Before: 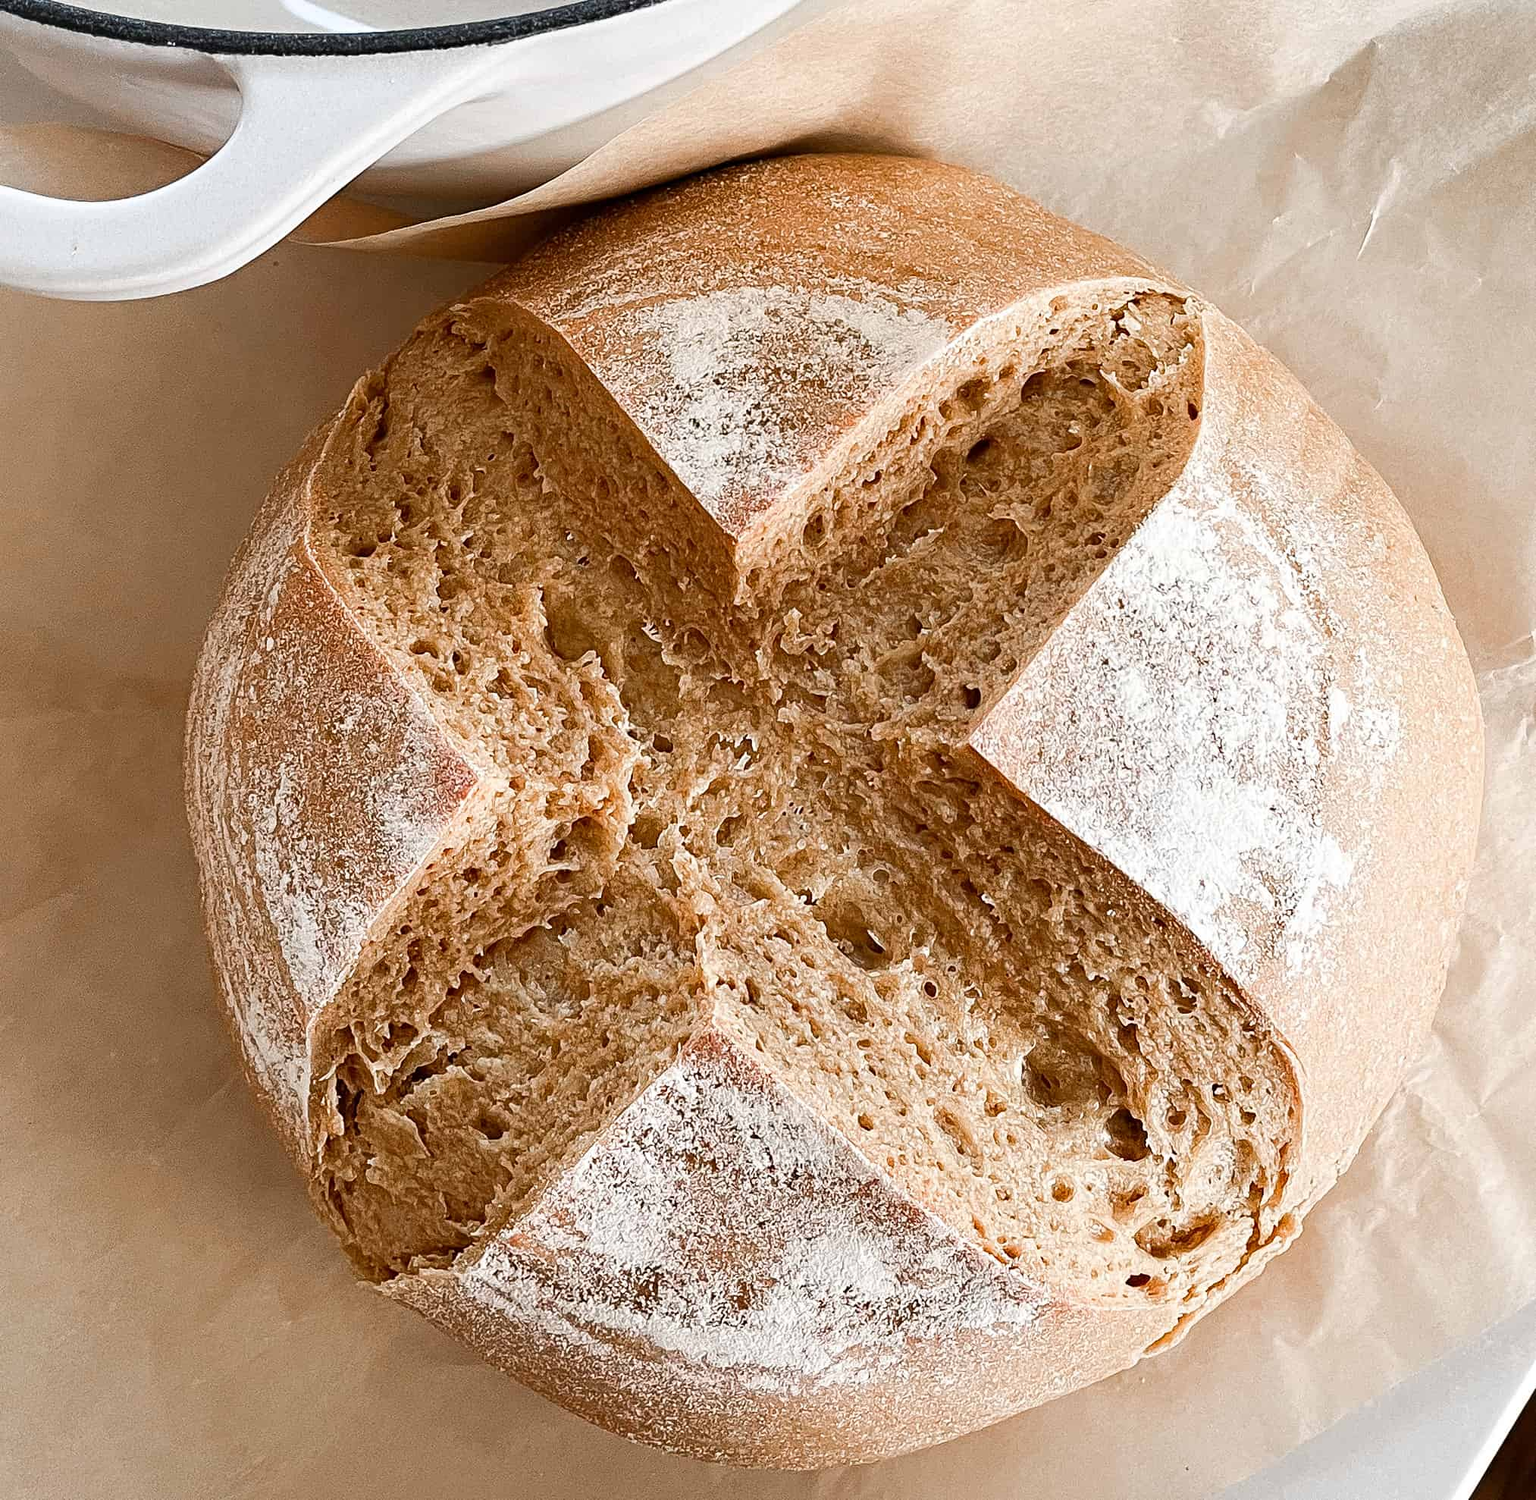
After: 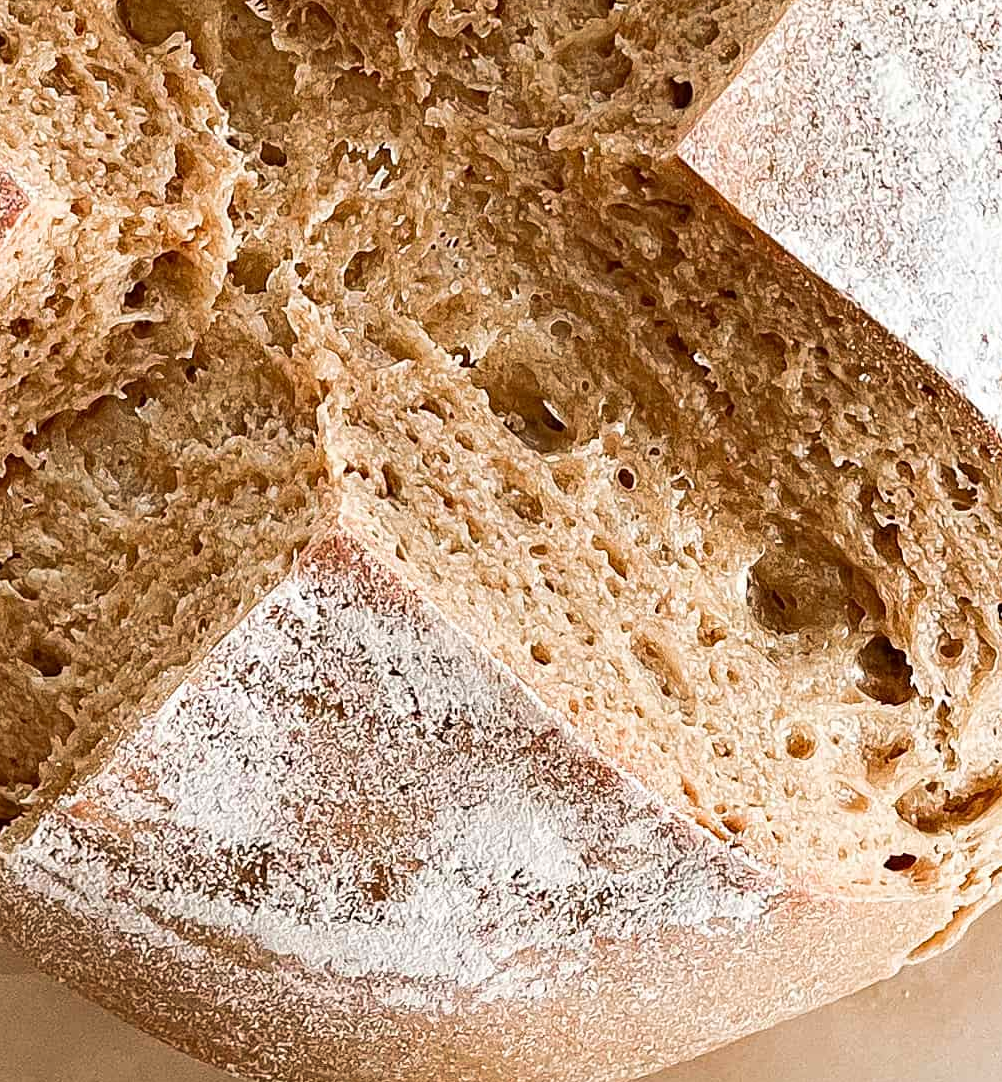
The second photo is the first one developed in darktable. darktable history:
crop: left 29.672%, top 41.786%, right 20.851%, bottom 3.487%
velvia: on, module defaults
